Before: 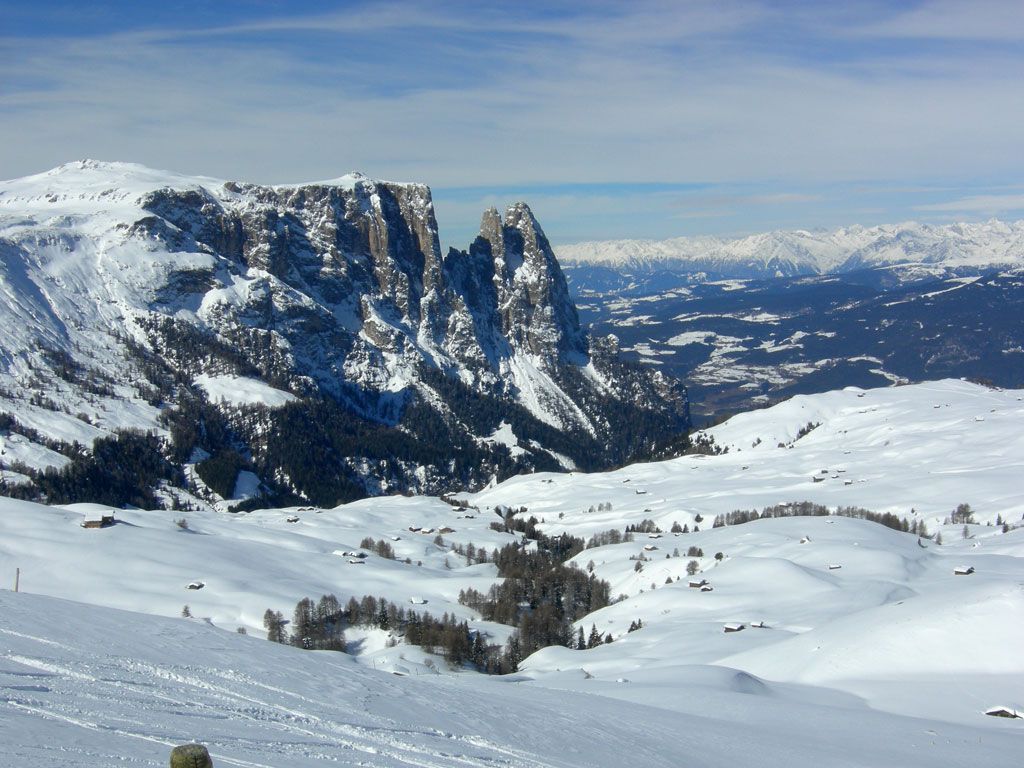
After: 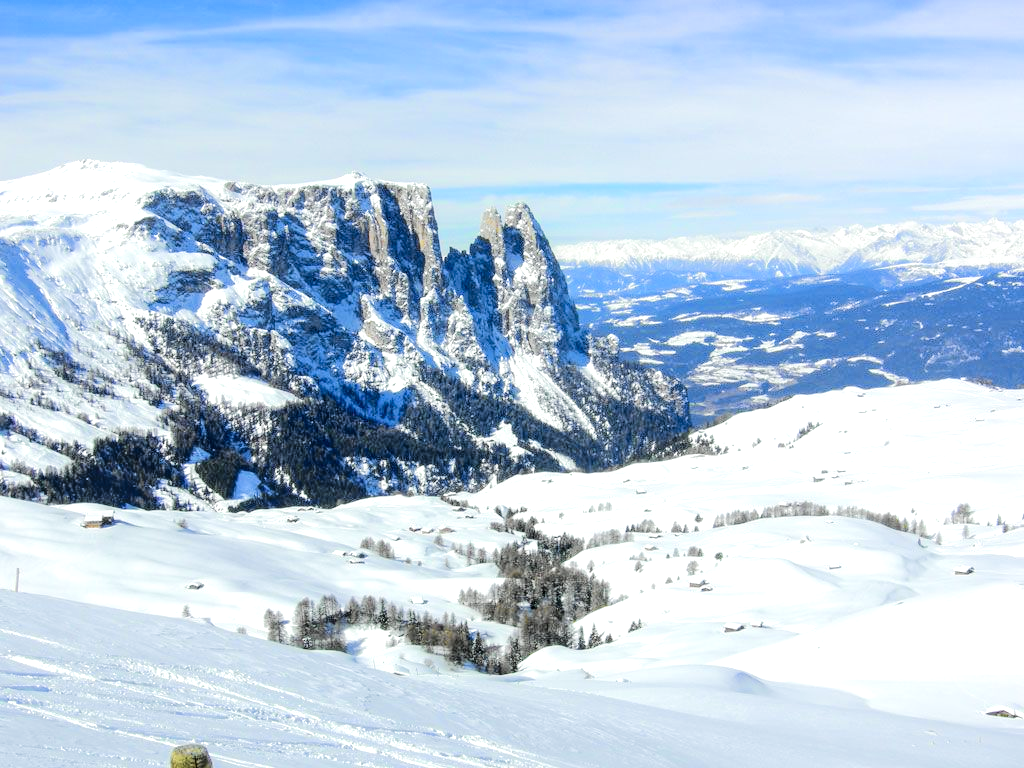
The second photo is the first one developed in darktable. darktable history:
tone equalizer: -7 EV 0.153 EV, -6 EV 0.634 EV, -5 EV 1.11 EV, -4 EV 1.29 EV, -3 EV 1.13 EV, -2 EV 0.6 EV, -1 EV 0.146 EV, edges refinement/feathering 500, mask exposure compensation -1.57 EV, preserve details no
velvia: on, module defaults
exposure: exposure 0.563 EV, compensate highlight preservation false
local contrast: on, module defaults
tone curve: curves: ch0 [(0, 0) (0.037, 0.025) (0.131, 0.093) (0.275, 0.256) (0.497, 0.51) (0.617, 0.643) (0.704, 0.732) (0.813, 0.832) (0.911, 0.925) (0.997, 0.995)]; ch1 [(0, 0) (0.301, 0.3) (0.444, 0.45) (0.493, 0.495) (0.507, 0.503) (0.534, 0.533) (0.582, 0.58) (0.658, 0.693) (0.746, 0.77) (1, 1)]; ch2 [(0, 0) (0.246, 0.233) (0.36, 0.352) (0.415, 0.418) (0.476, 0.492) (0.502, 0.504) (0.525, 0.518) (0.539, 0.544) (0.586, 0.602) (0.634, 0.651) (0.706, 0.727) (0.853, 0.852) (1, 0.951)], color space Lab, independent channels, preserve colors none
